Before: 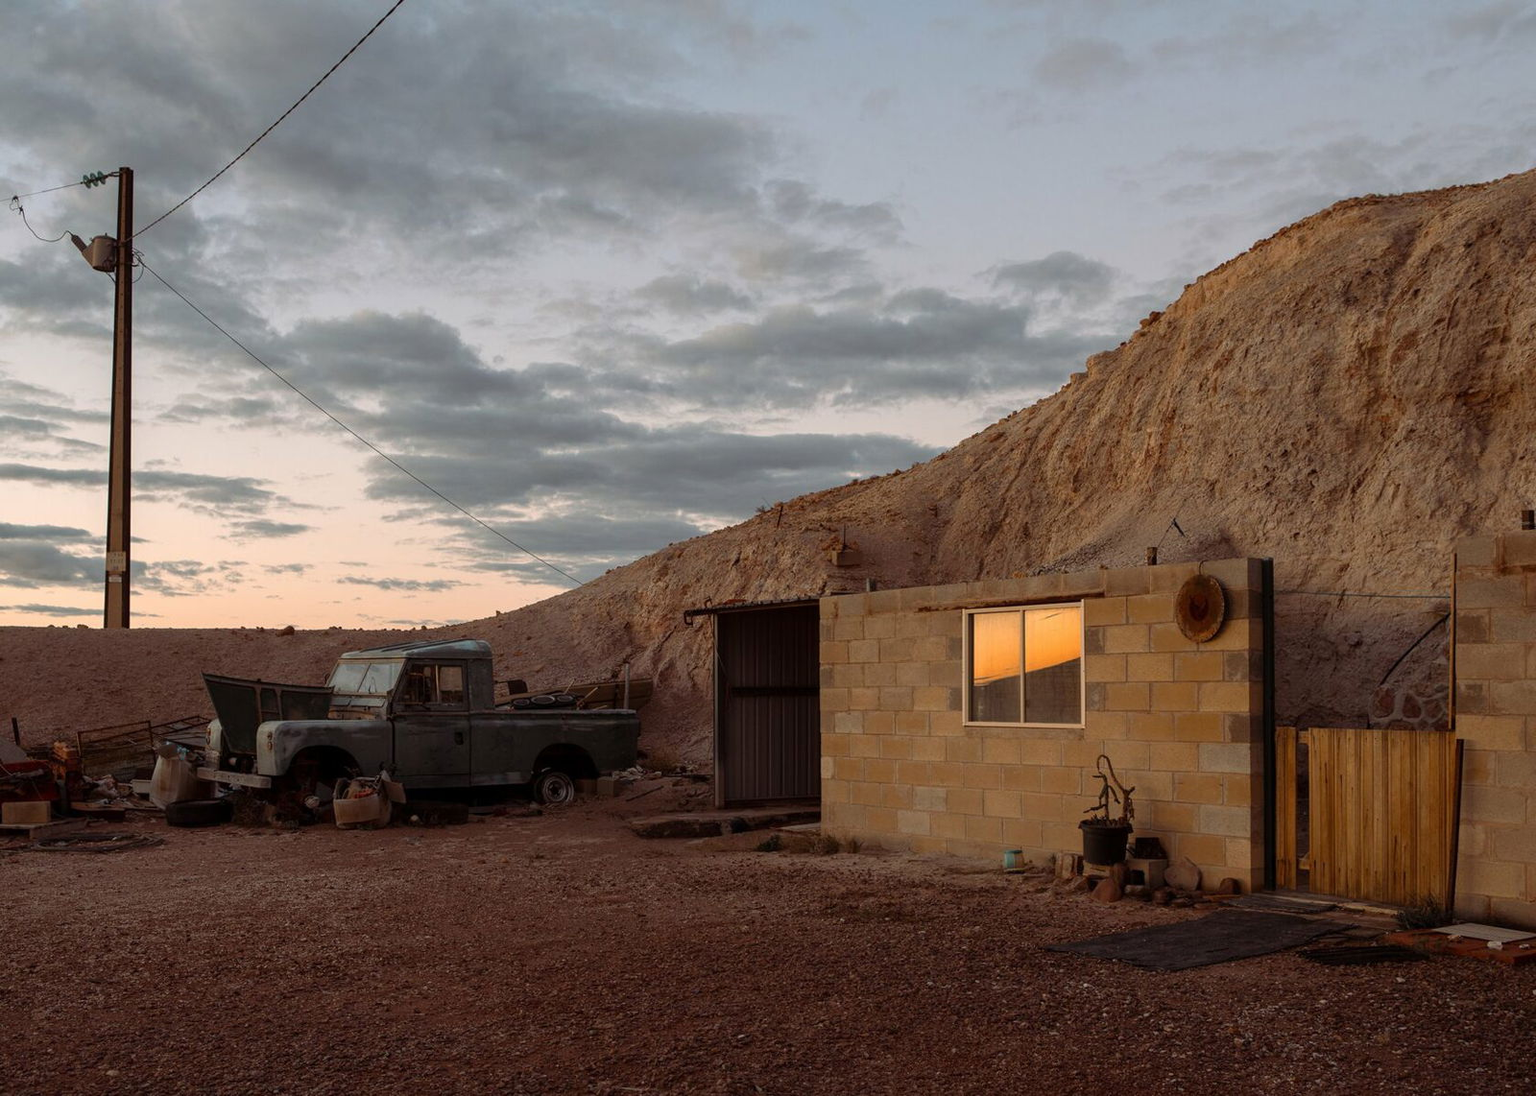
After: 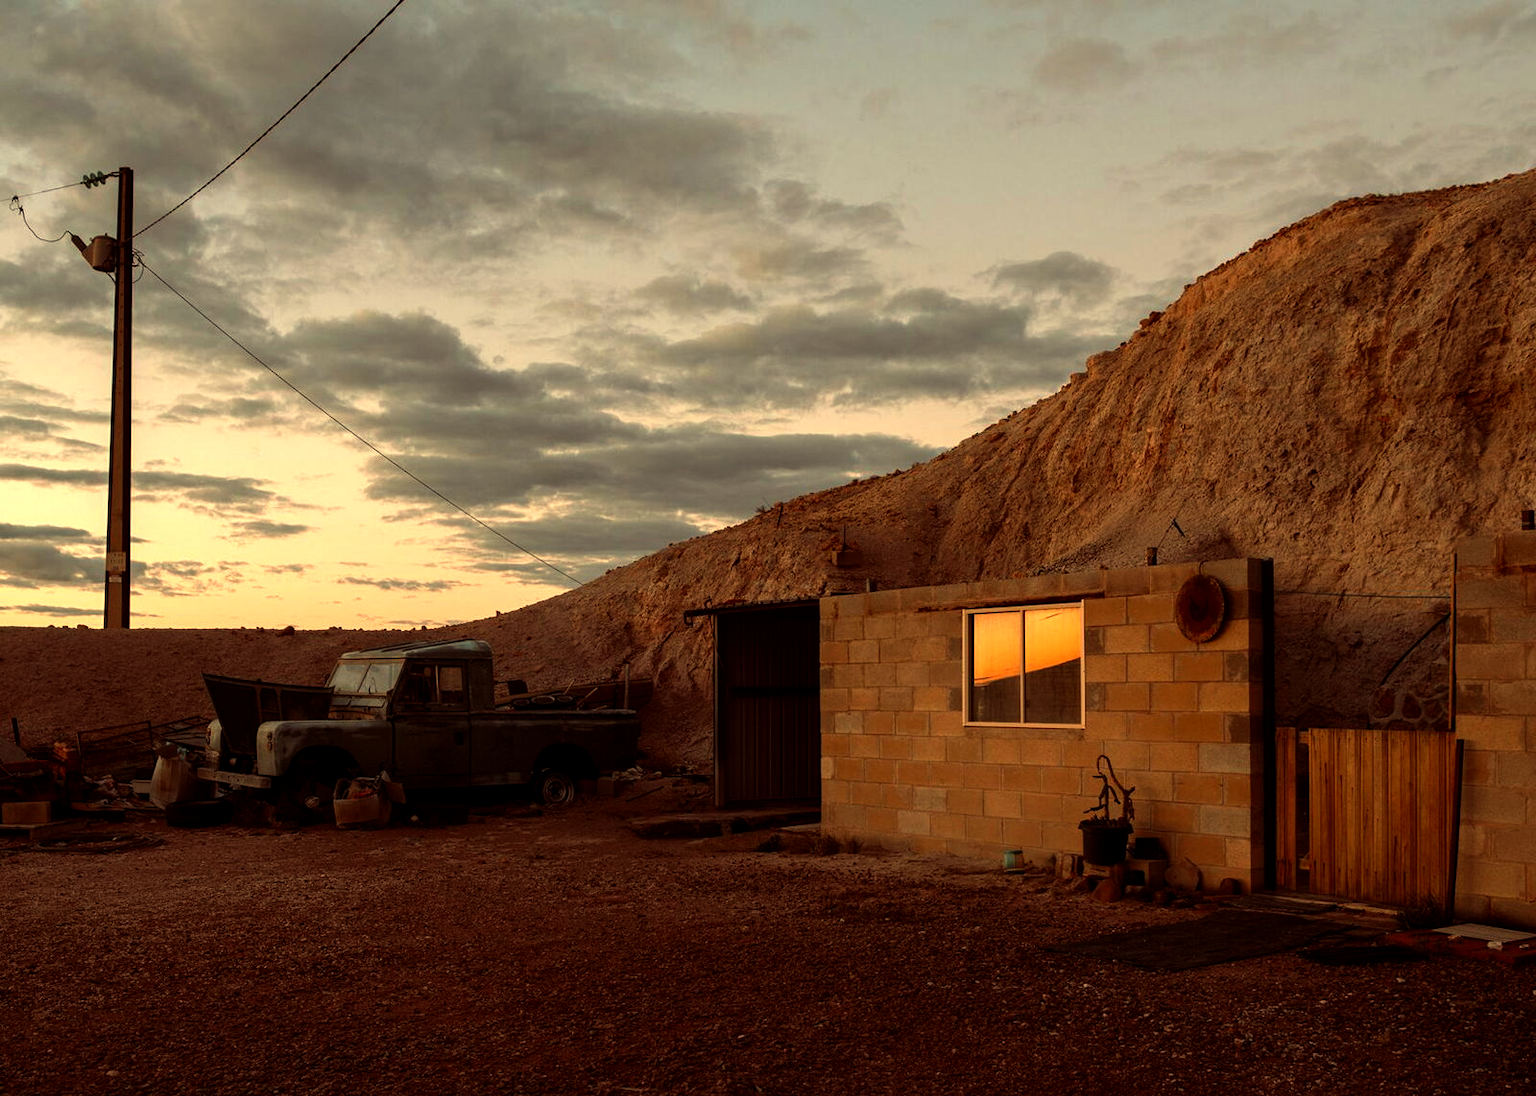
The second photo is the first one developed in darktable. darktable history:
color balance: mode lift, gamma, gain (sRGB), lift [1.014, 0.966, 0.918, 0.87], gamma [0.86, 0.734, 0.918, 0.976], gain [1.063, 1.13, 1.063, 0.86]
rgb levels: mode RGB, independent channels, levels [[0, 0.474, 1], [0, 0.5, 1], [0, 0.5, 1]]
